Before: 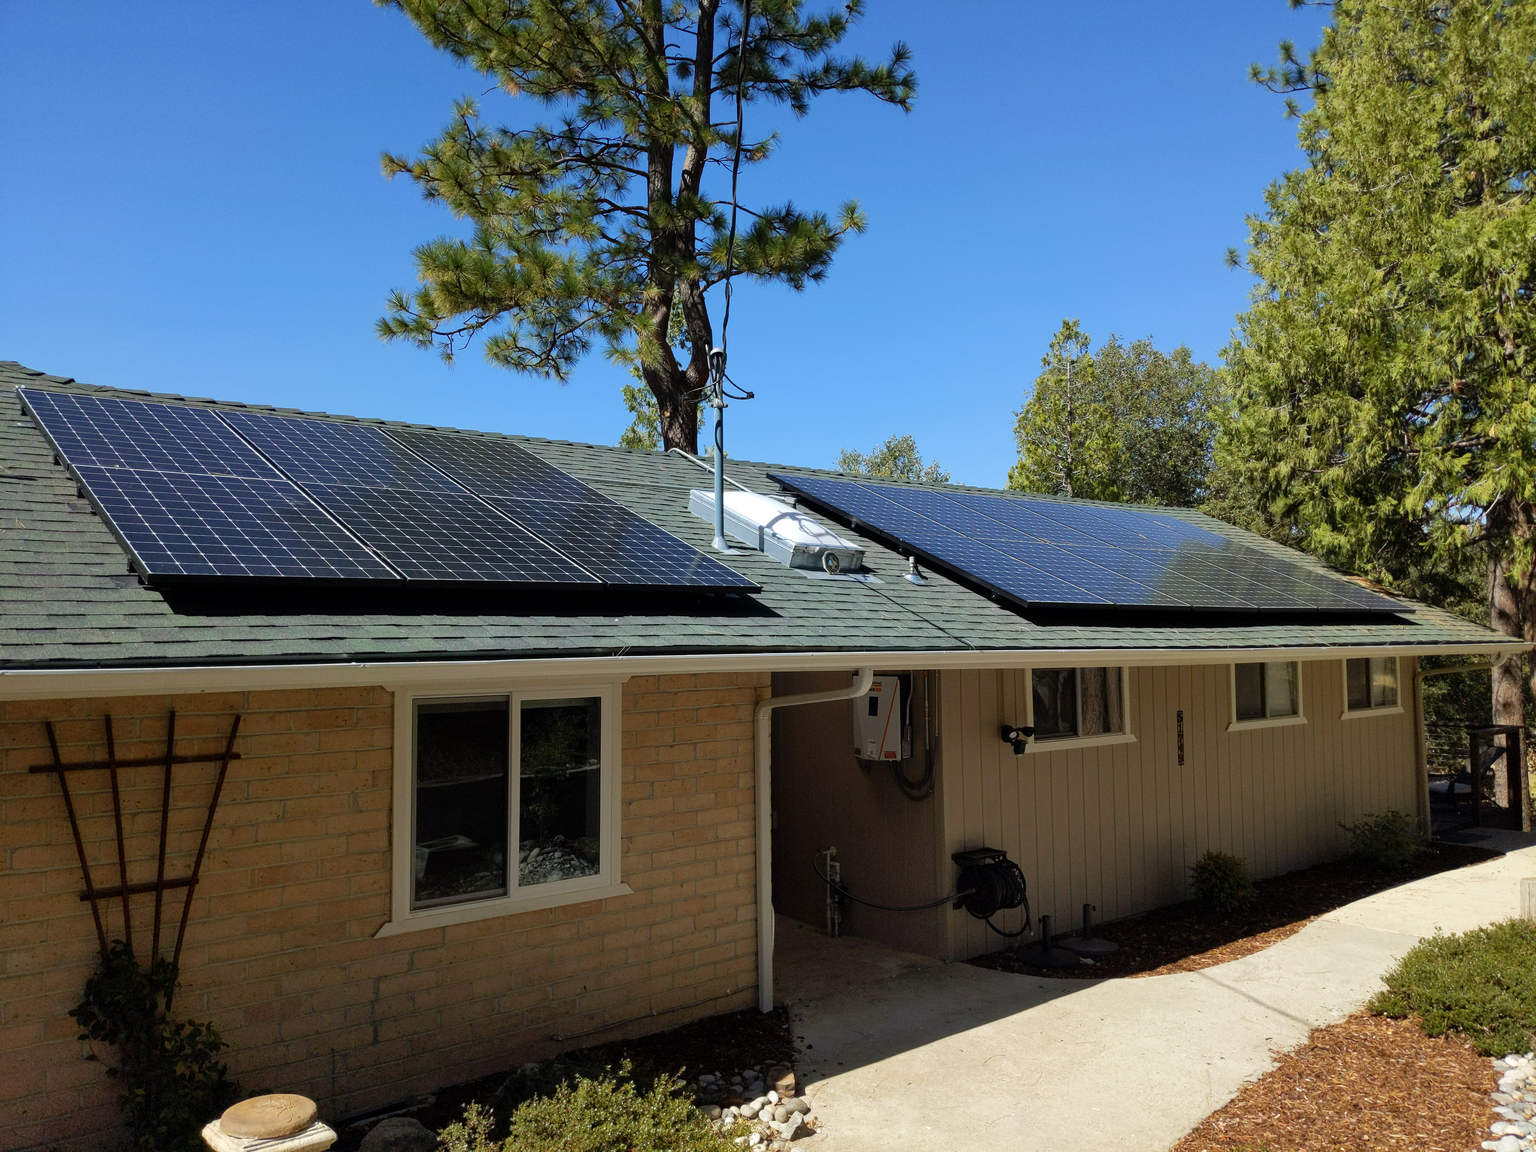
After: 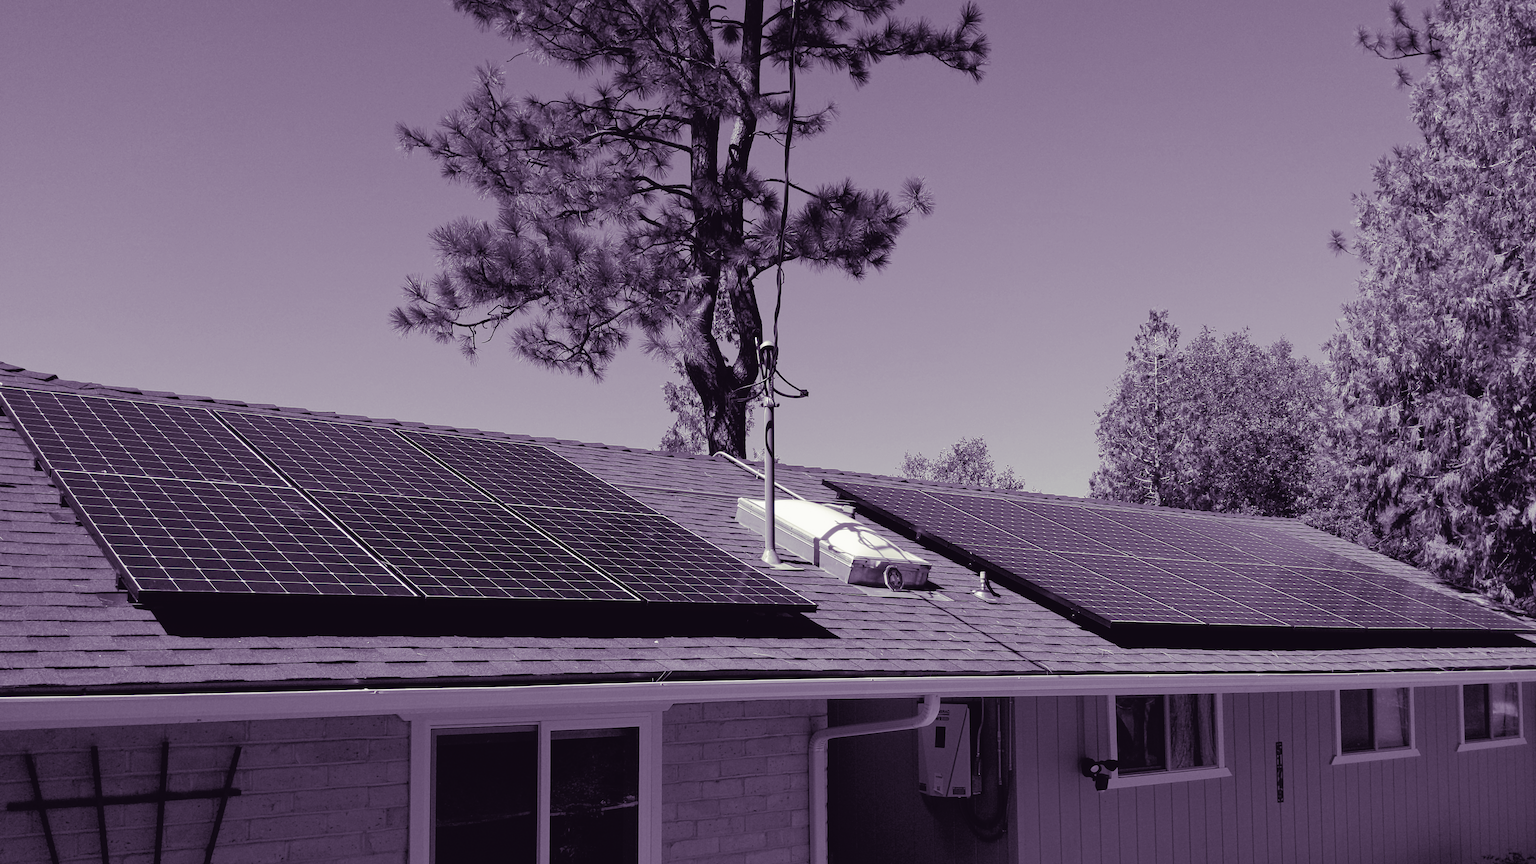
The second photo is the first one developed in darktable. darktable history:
monochrome: on, module defaults
crop: left 1.509%, top 3.452%, right 7.696%, bottom 28.452%
color balance: lift [1, 1.015, 0.987, 0.985], gamma [1, 0.959, 1.042, 0.958], gain [0.927, 0.938, 1.072, 0.928], contrast 1.5%
split-toning: shadows › hue 266.4°, shadows › saturation 0.4, highlights › hue 61.2°, highlights › saturation 0.3, compress 0%
